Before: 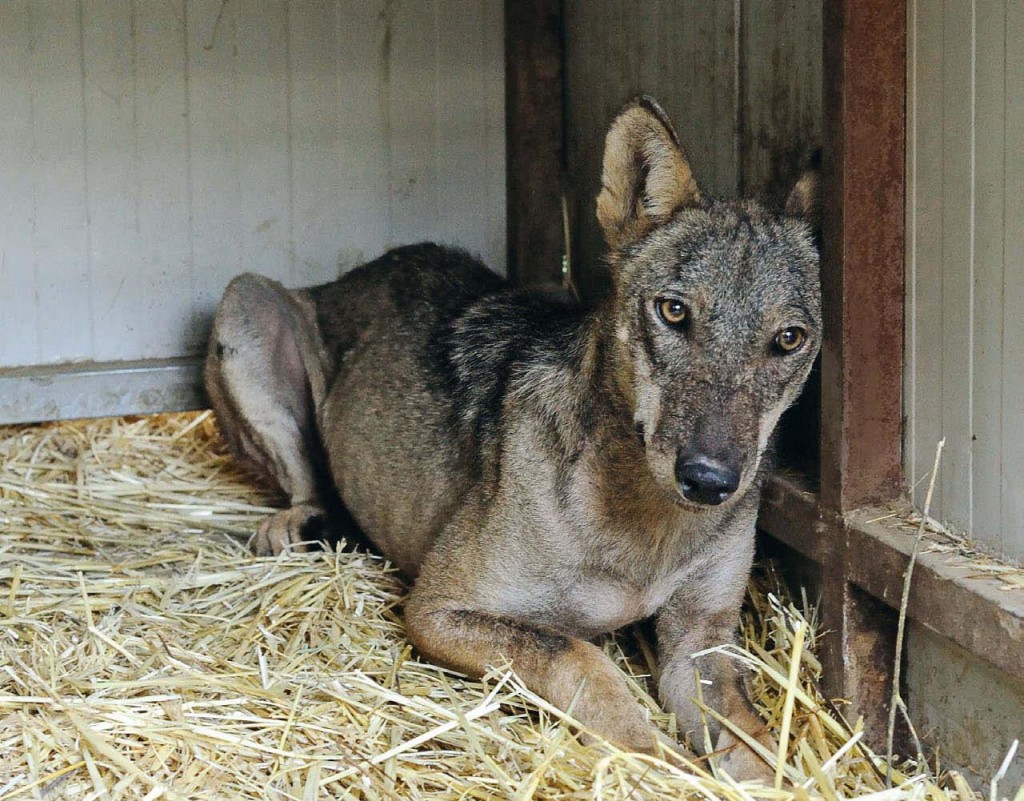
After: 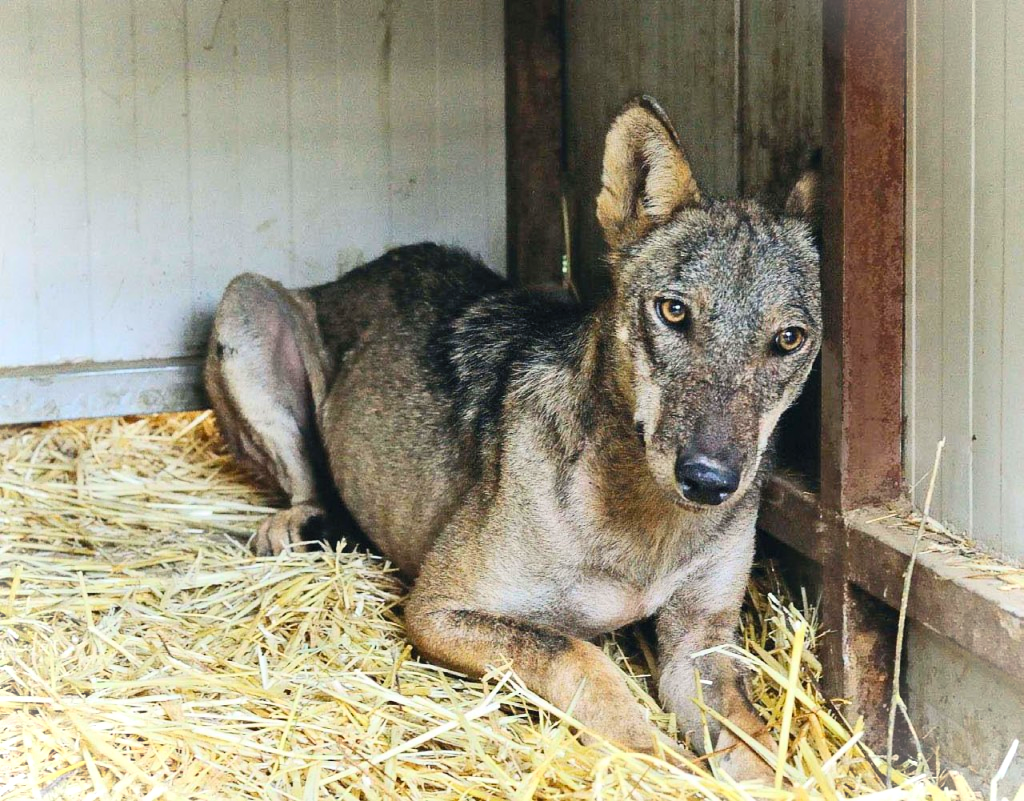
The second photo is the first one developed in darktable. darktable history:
contrast brightness saturation: contrast 0.243, brightness 0.249, saturation 0.375
vignetting: fall-off start 91.66%, brightness 0.31, saturation 0.001
